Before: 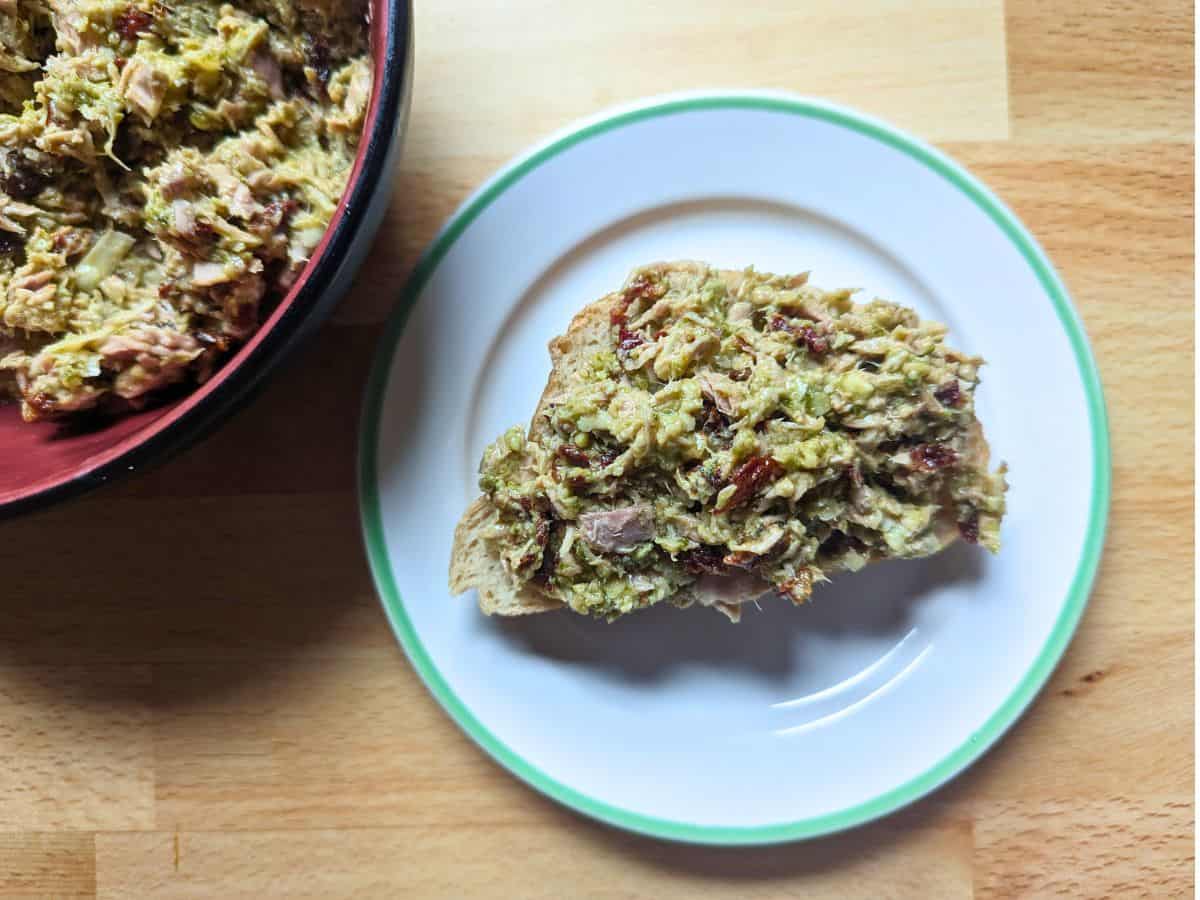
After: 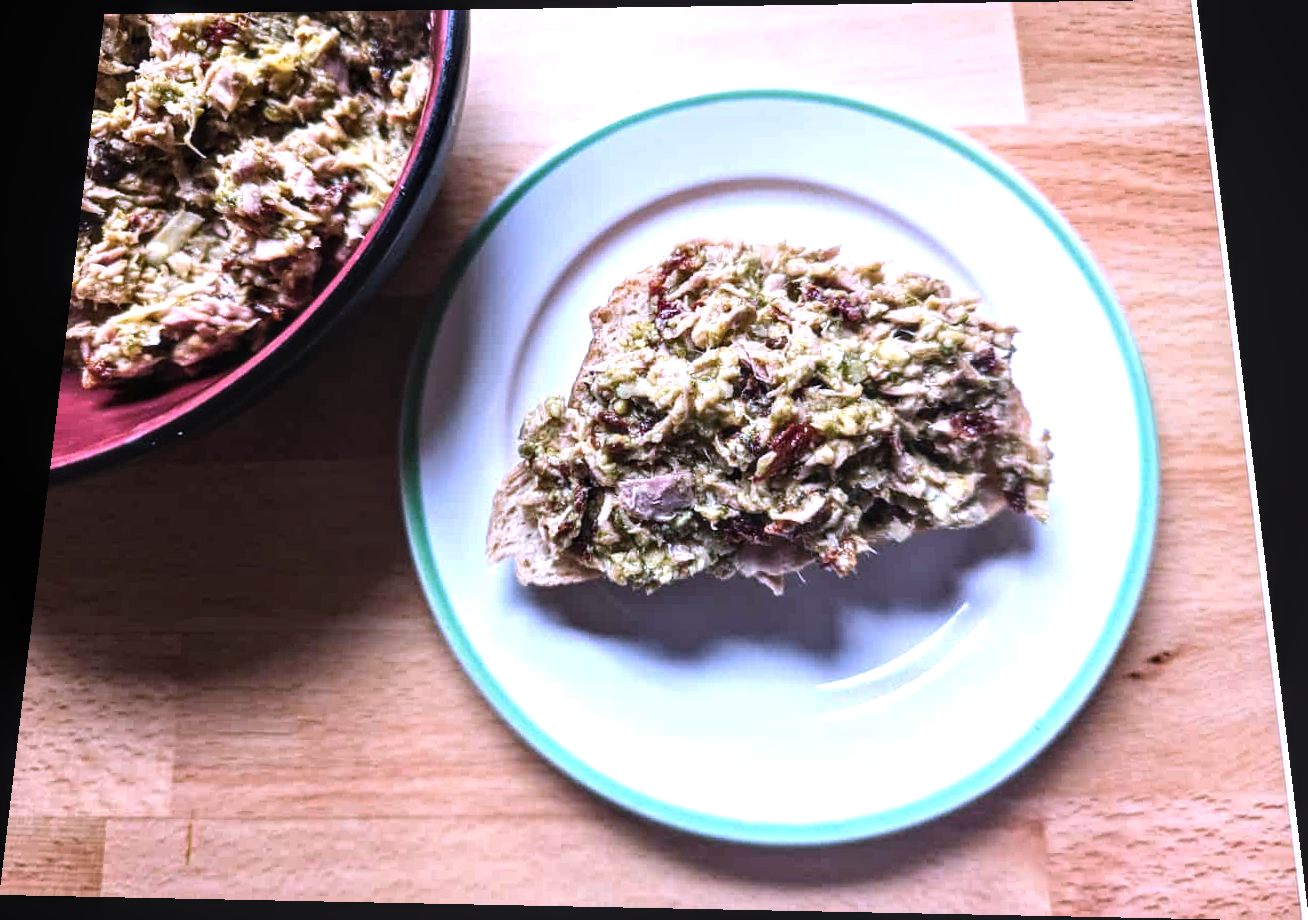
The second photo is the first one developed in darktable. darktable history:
tone equalizer: -8 EV -0.75 EV, -7 EV -0.7 EV, -6 EV -0.6 EV, -5 EV -0.4 EV, -3 EV 0.4 EV, -2 EV 0.6 EV, -1 EV 0.7 EV, +0 EV 0.75 EV, edges refinement/feathering 500, mask exposure compensation -1.57 EV, preserve details no
color correction: highlights a* 15.03, highlights b* -25.07
rotate and perspective: rotation 0.128°, lens shift (vertical) -0.181, lens shift (horizontal) -0.044, shear 0.001, automatic cropping off
local contrast: on, module defaults
